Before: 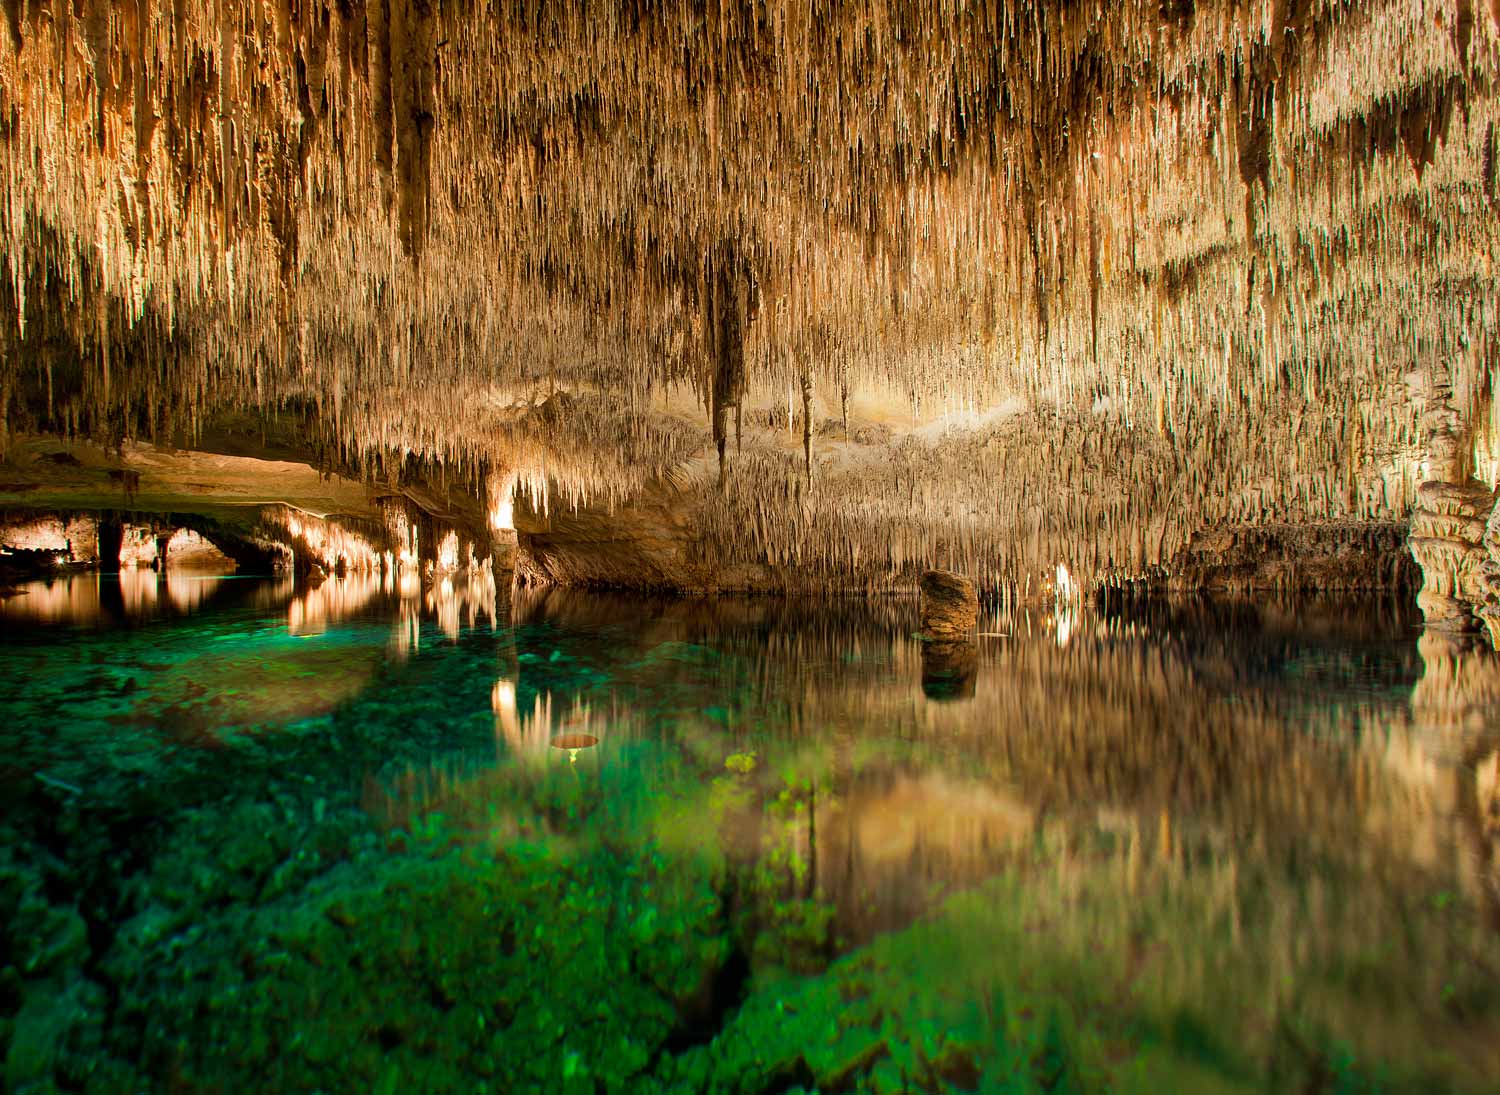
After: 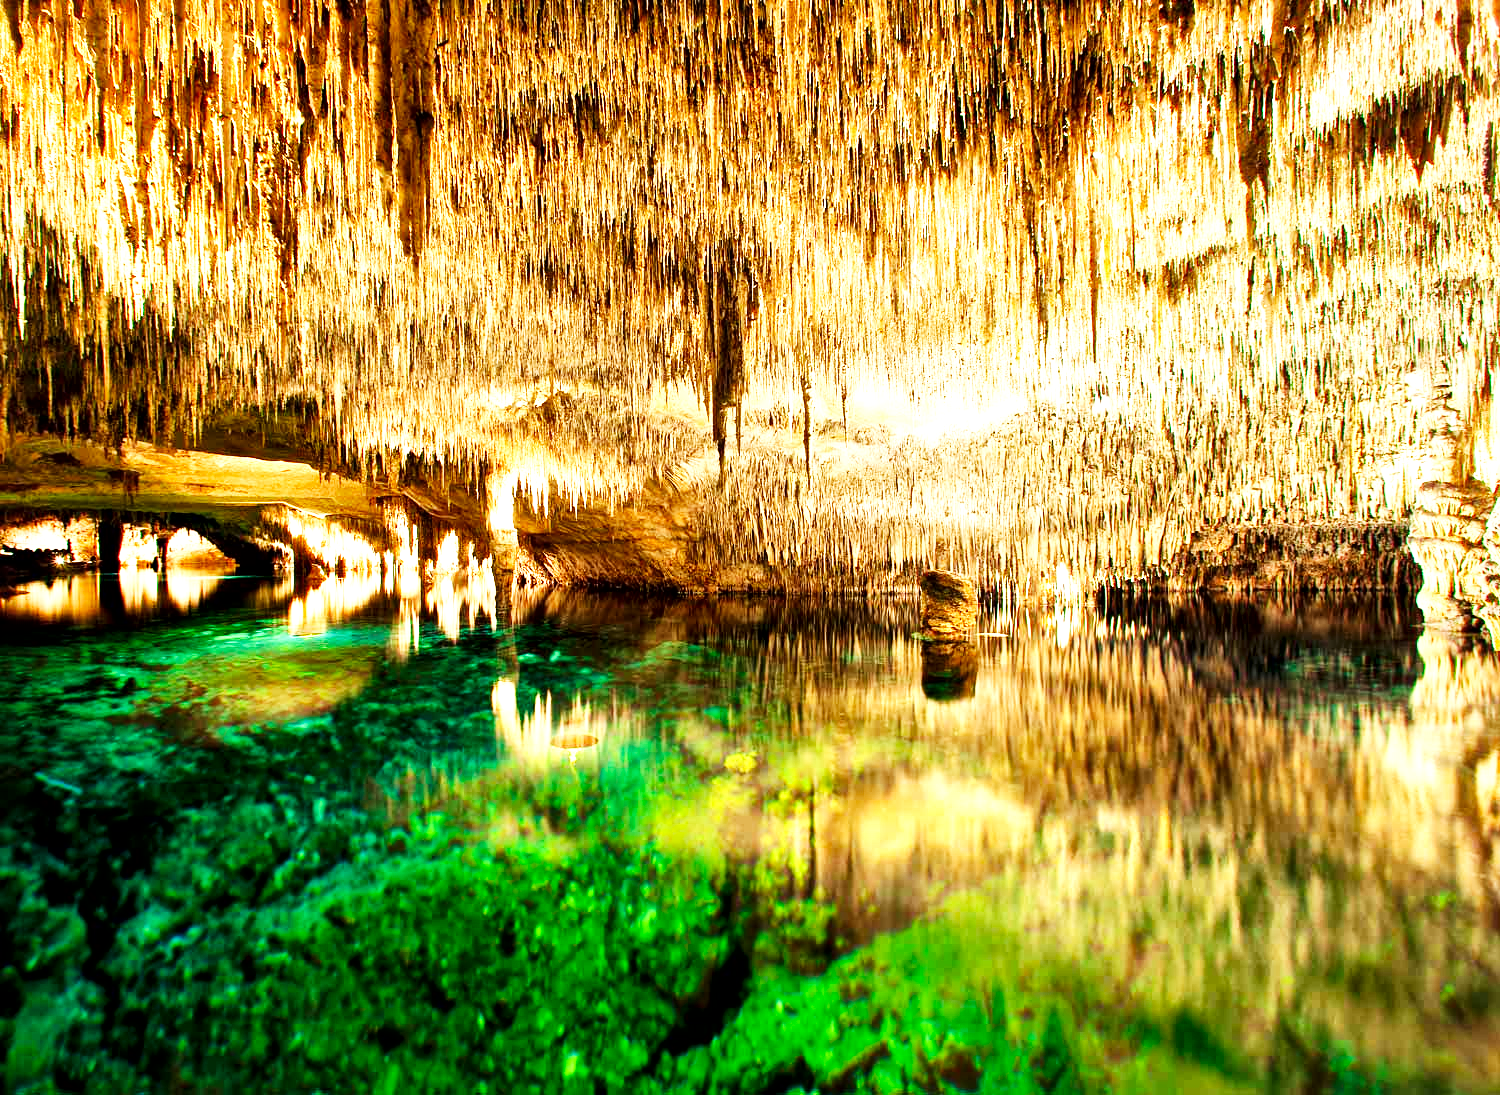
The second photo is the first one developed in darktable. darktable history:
base curve: curves: ch0 [(0, 0) (0.007, 0.004) (0.027, 0.03) (0.046, 0.07) (0.207, 0.54) (0.442, 0.872) (0.673, 0.972) (1, 1)], preserve colors none
local contrast: mode bilateral grid, contrast 26, coarseness 46, detail 150%, midtone range 0.2
exposure: black level correction -0.002, exposure 0.548 EV, compensate highlight preservation false
